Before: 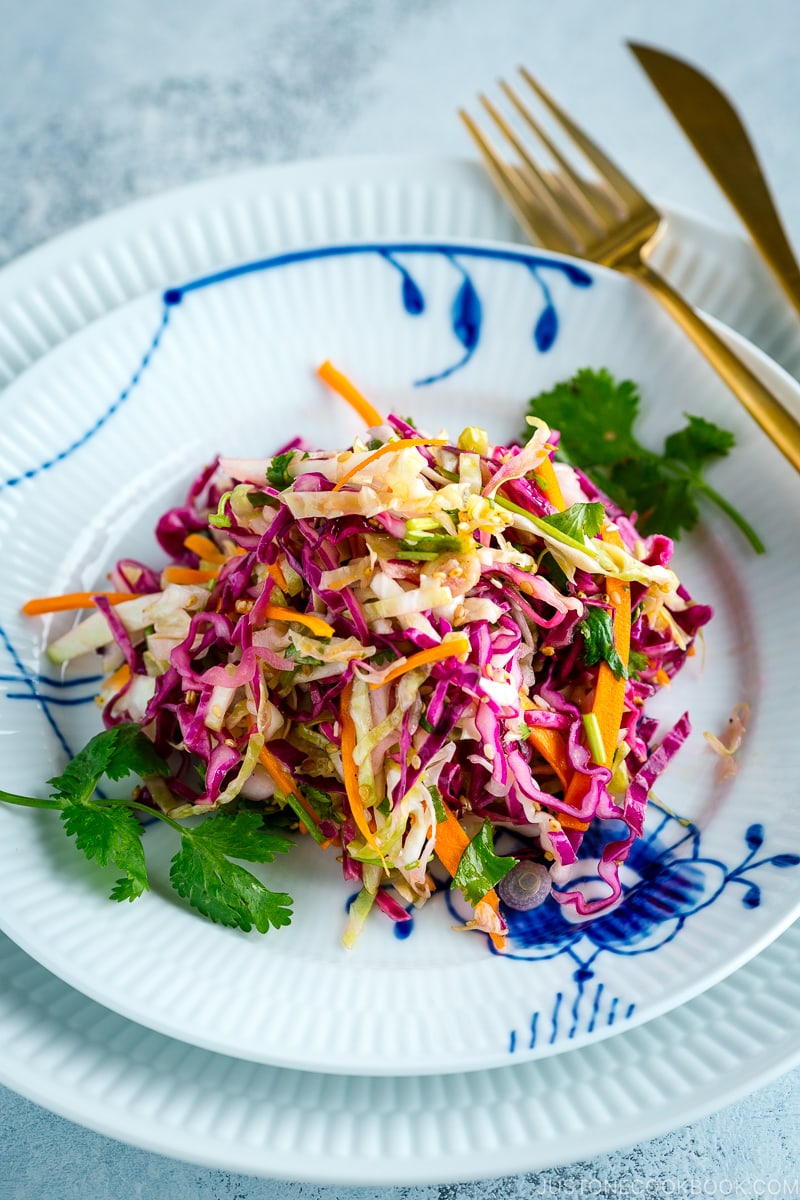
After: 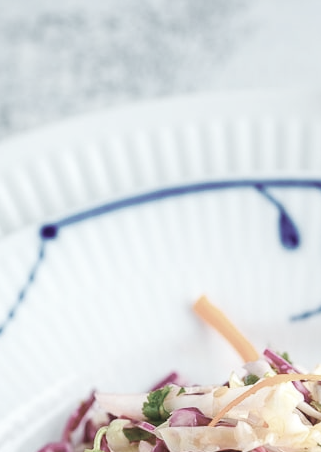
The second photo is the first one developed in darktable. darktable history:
contrast brightness saturation: brightness 0.183, saturation -0.511
color balance rgb: perceptual saturation grading › global saturation 0.005%, perceptual saturation grading › highlights -32.819%, perceptual saturation grading › mid-tones 5.727%, perceptual saturation grading › shadows 18.544%, global vibrance 9.475%
crop: left 15.574%, top 5.446%, right 44.278%, bottom 56.849%
